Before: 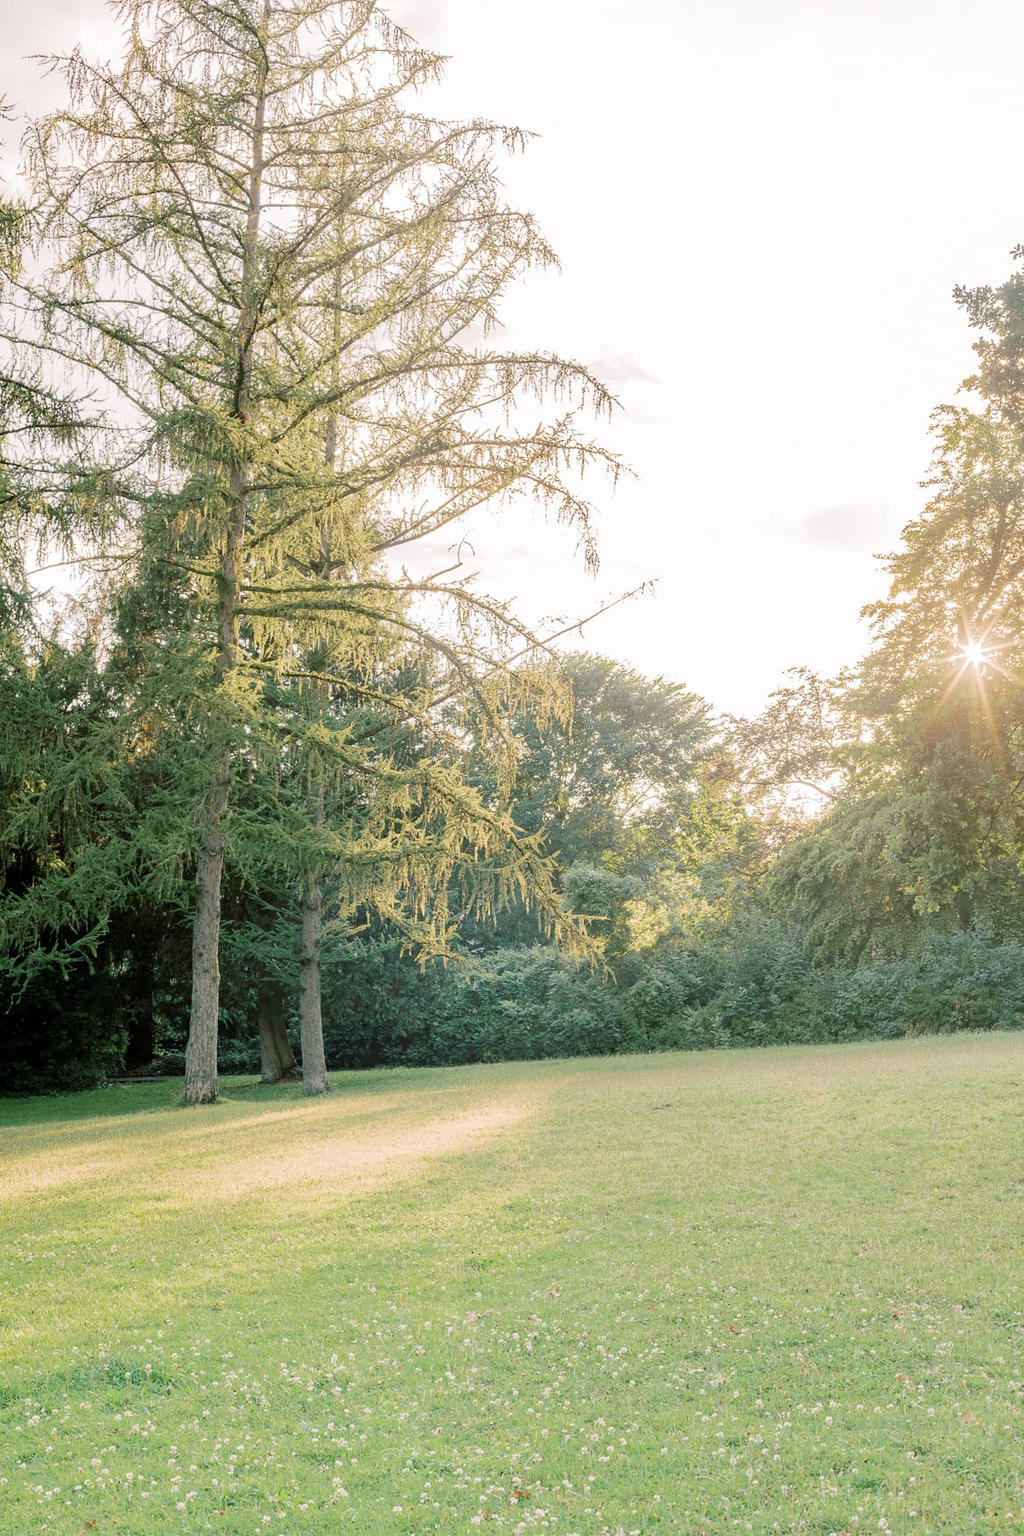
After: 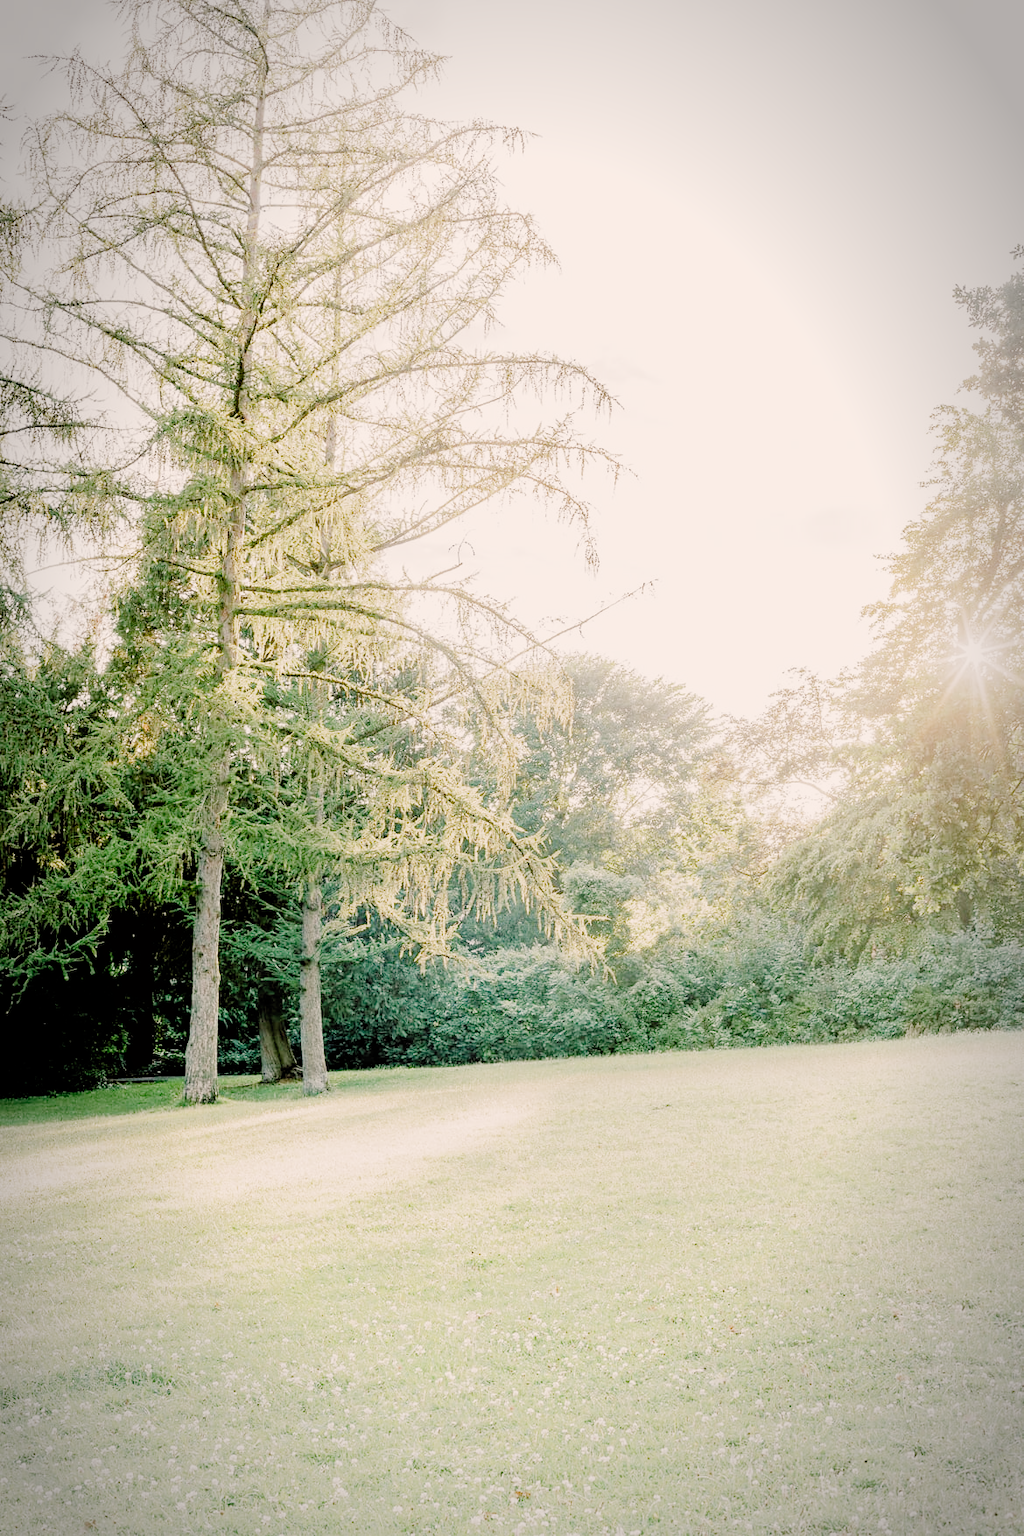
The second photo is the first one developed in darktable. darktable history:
exposure: black level correction 0, exposure 1.104 EV, compensate exposure bias true, compensate highlight preservation false
color correction: highlights a* 3.66, highlights b* 5.11
filmic rgb: black relative exposure -3 EV, white relative exposure 4.56 EV, hardness 1.72, contrast 1.239, add noise in highlights 0.001, preserve chrominance no, color science v3 (2019), use custom middle-gray values true, contrast in highlights soft
vignetting: automatic ratio true
